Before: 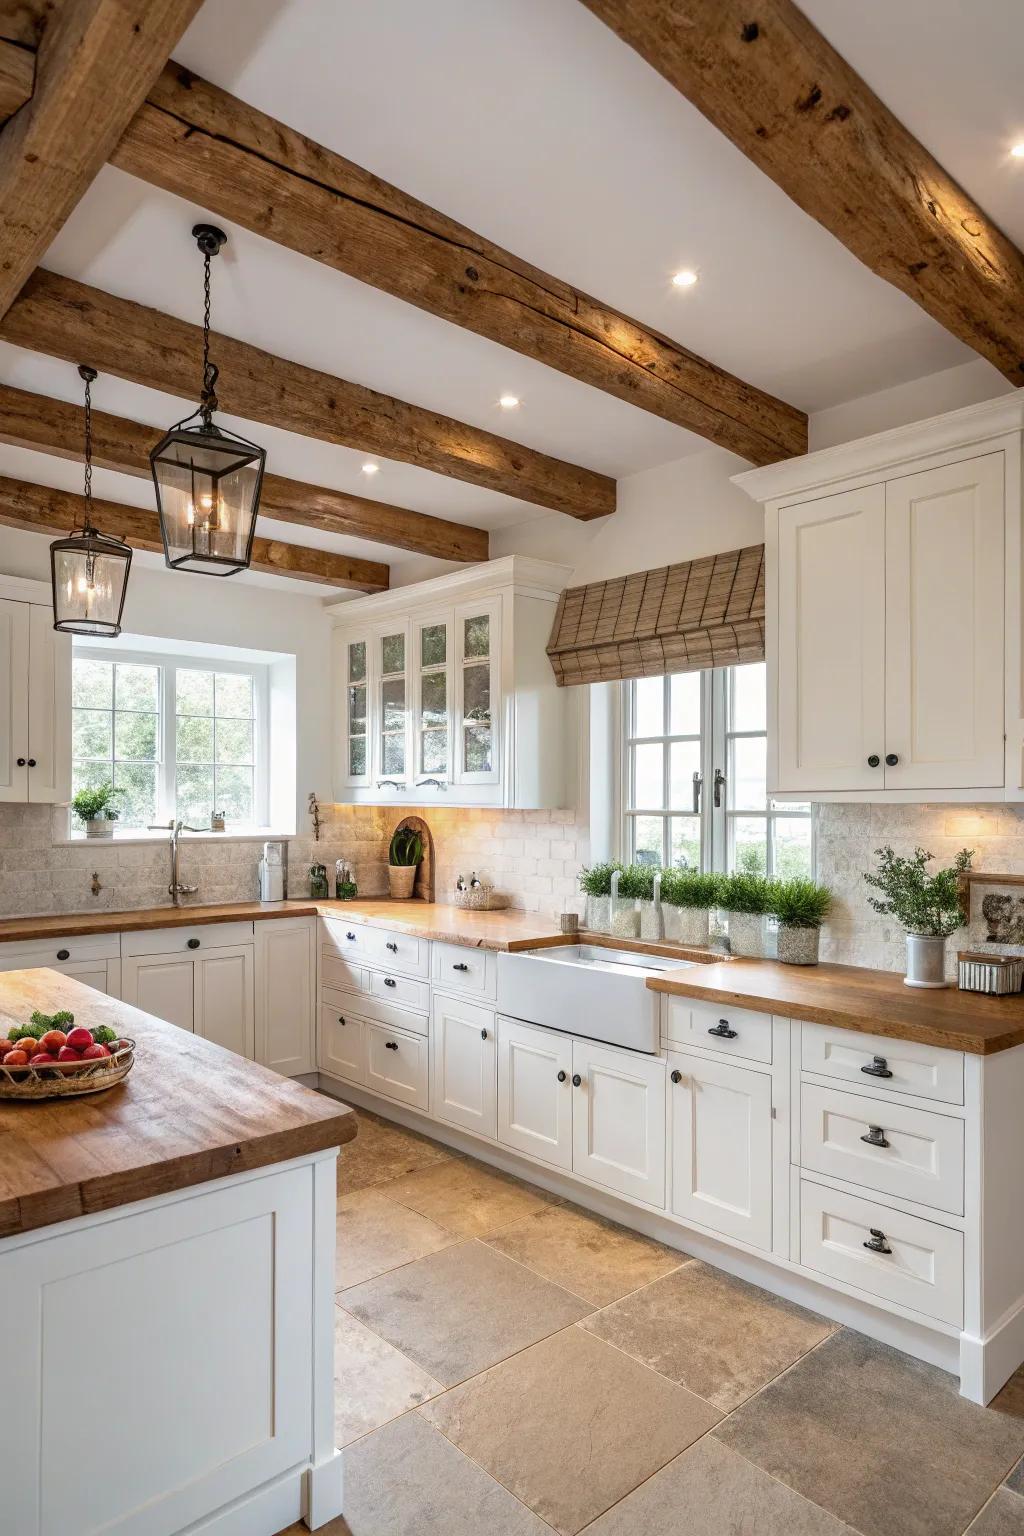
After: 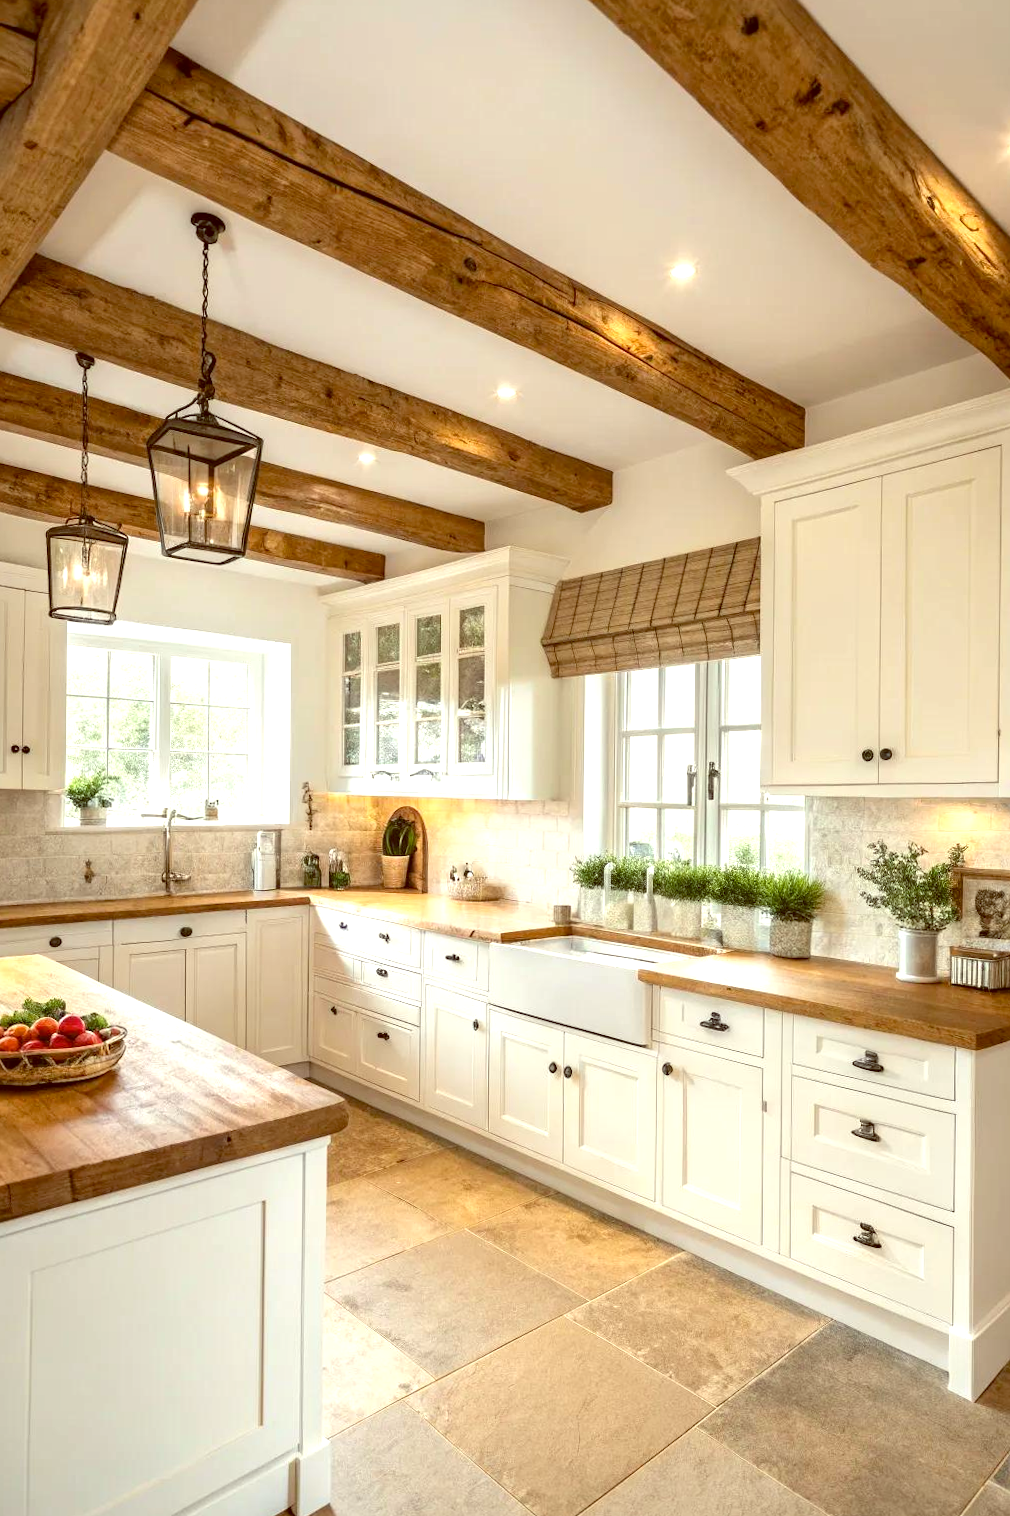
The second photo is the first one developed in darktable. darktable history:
exposure: black level correction 0, exposure 0.7 EV, compensate exposure bias true, compensate highlight preservation false
crop and rotate: angle -0.5°
color balance: lift [1.001, 1.007, 1, 0.993], gamma [1.023, 1.026, 1.01, 0.974], gain [0.964, 1.059, 1.073, 0.927]
